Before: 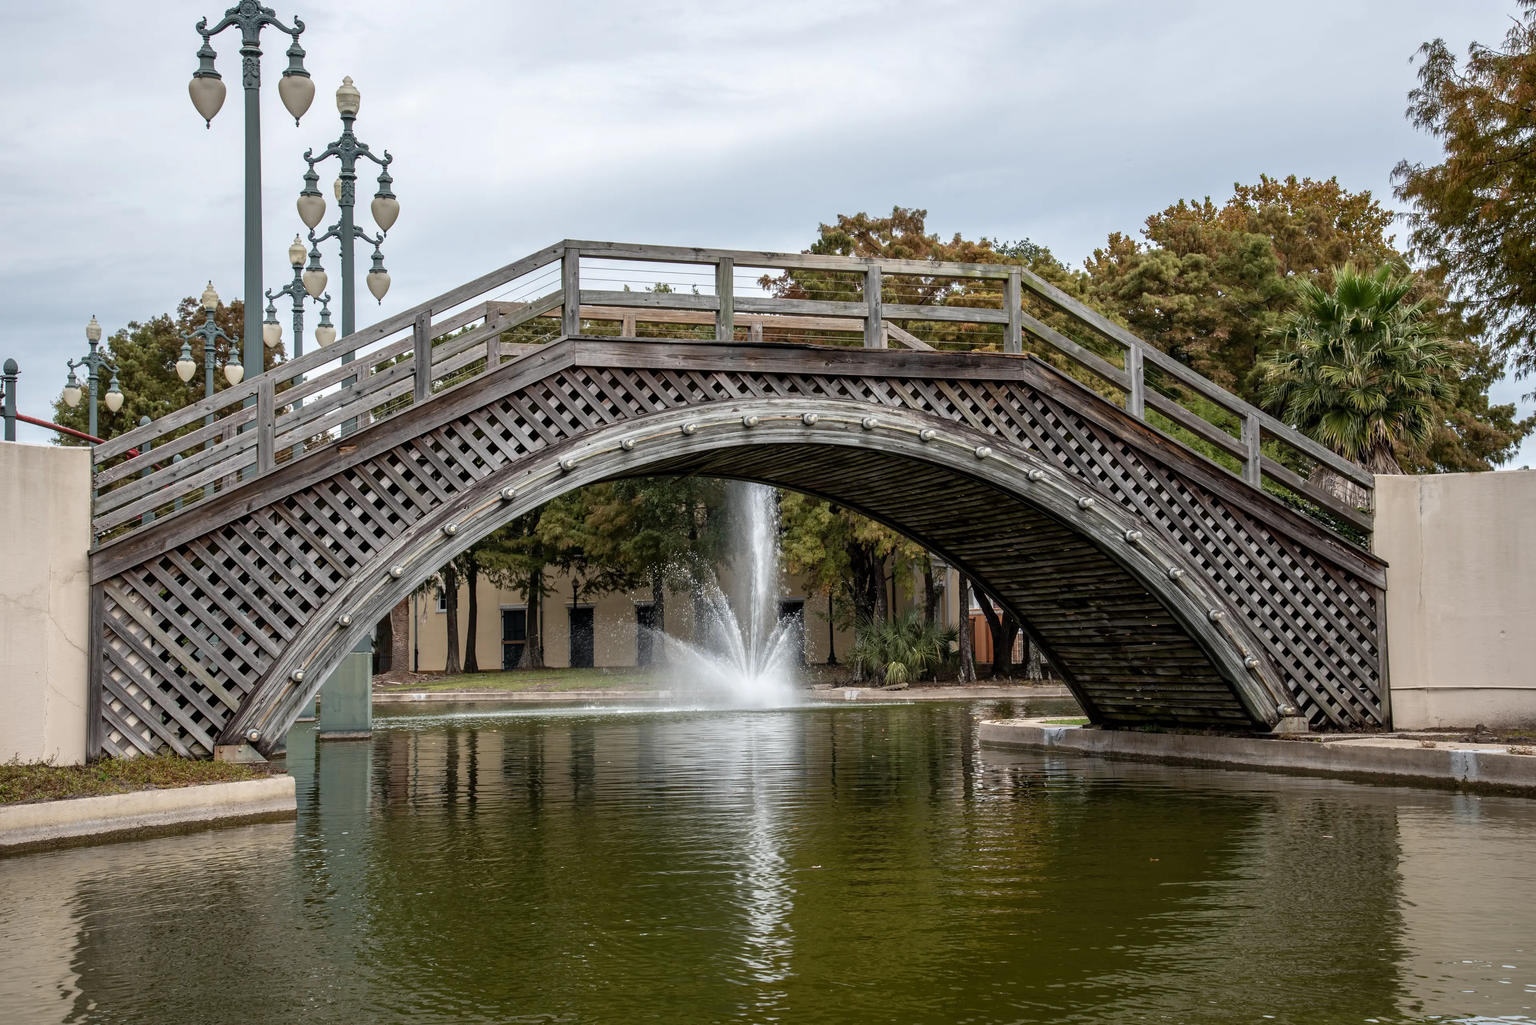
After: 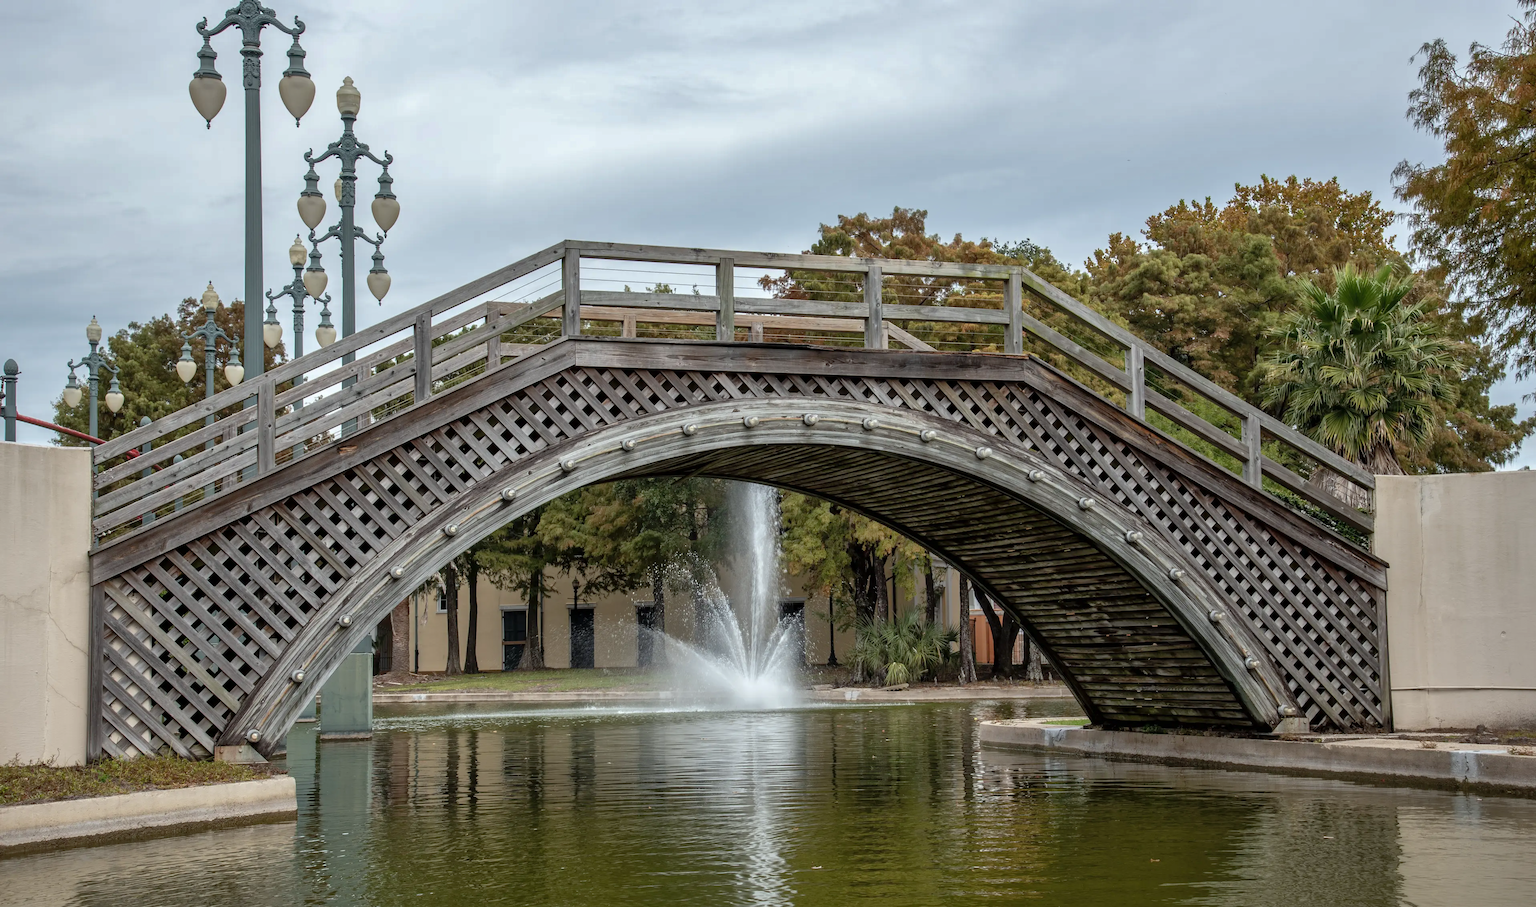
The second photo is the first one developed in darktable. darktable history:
crop and rotate: top 0%, bottom 11.49%
tone equalizer: on, module defaults
white balance: red 0.978, blue 0.999
shadows and highlights: on, module defaults
